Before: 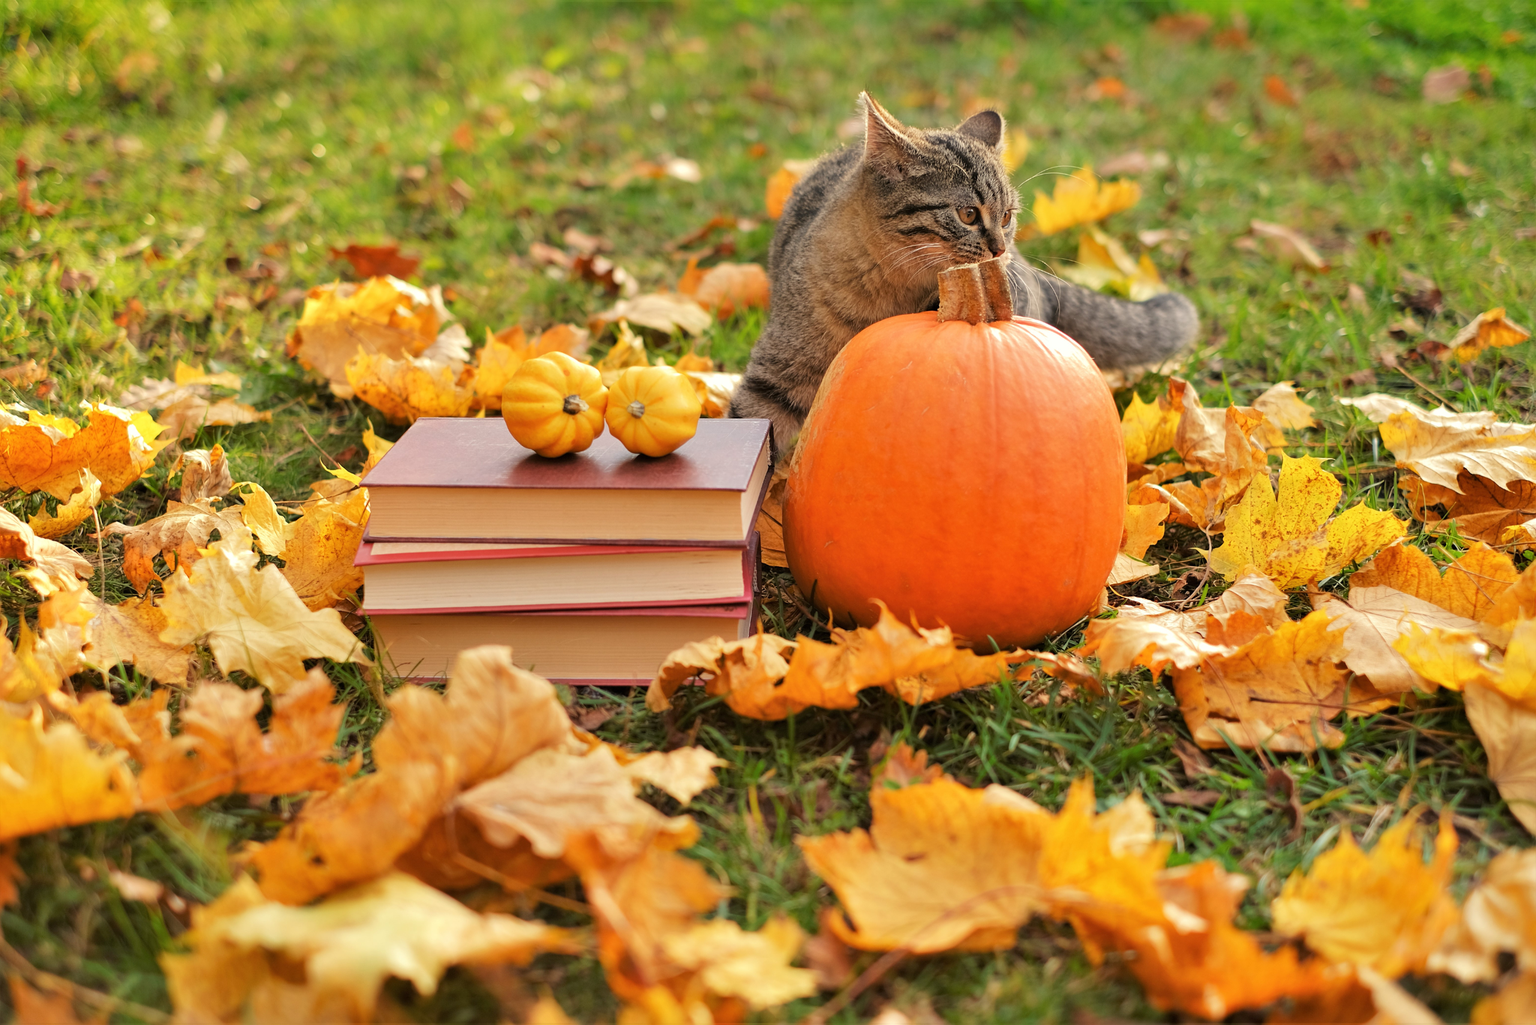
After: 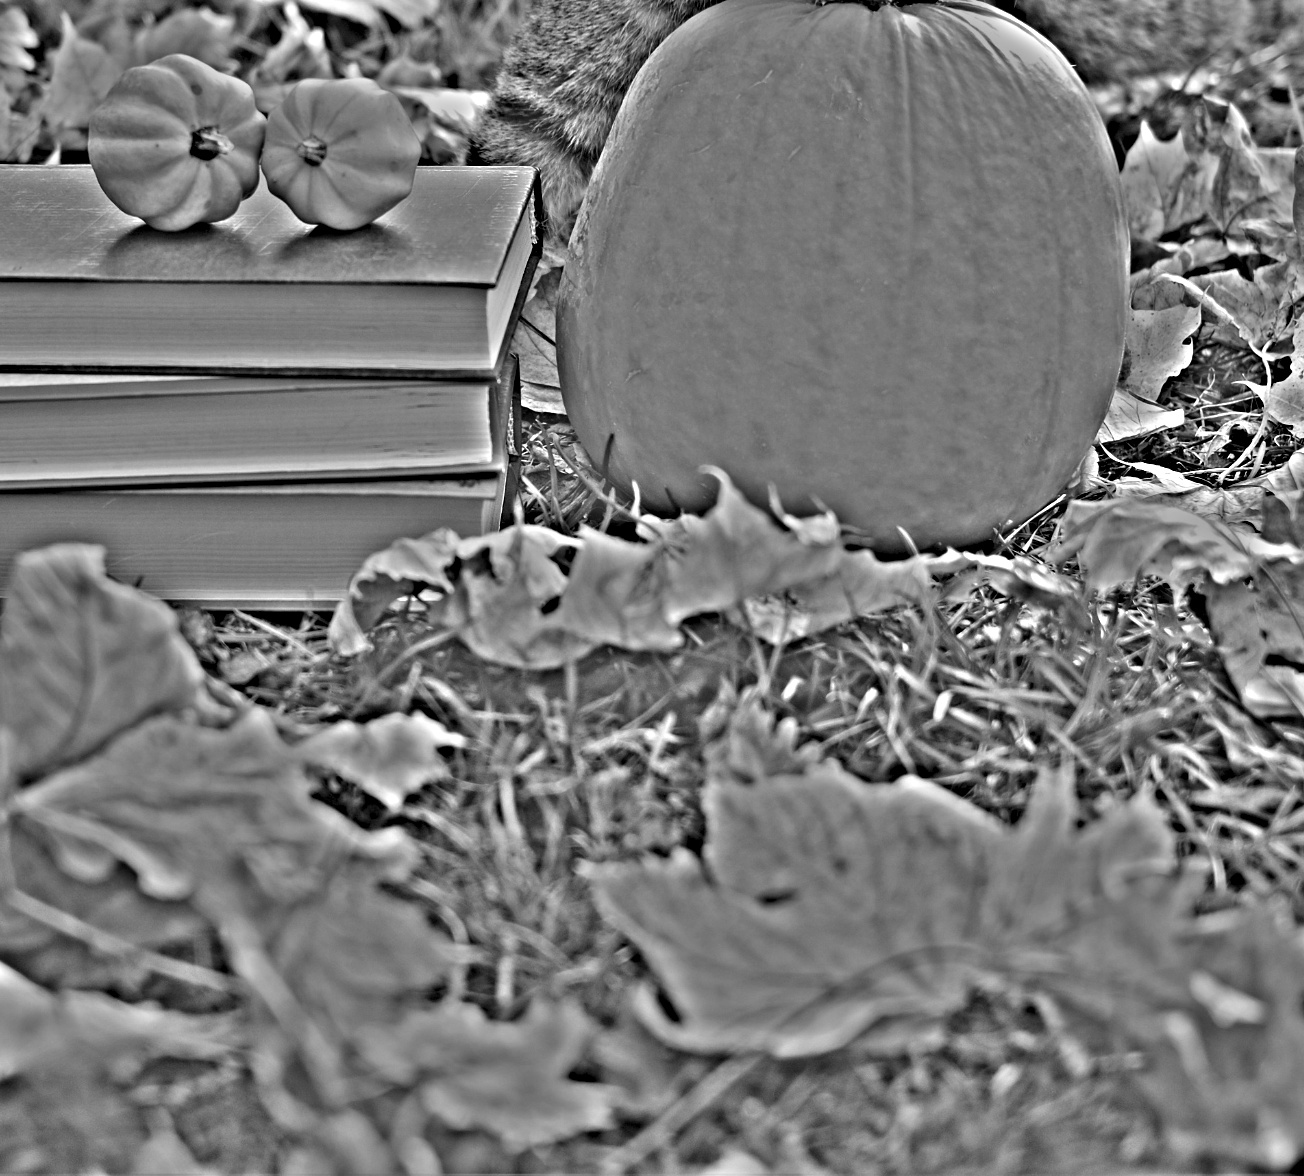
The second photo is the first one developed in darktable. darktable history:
shadows and highlights: low approximation 0.01, soften with gaussian
crop and rotate: left 29.237%, top 31.152%, right 19.807%
exposure: exposure 0.3 EV, compensate highlight preservation false
highpass: on, module defaults
